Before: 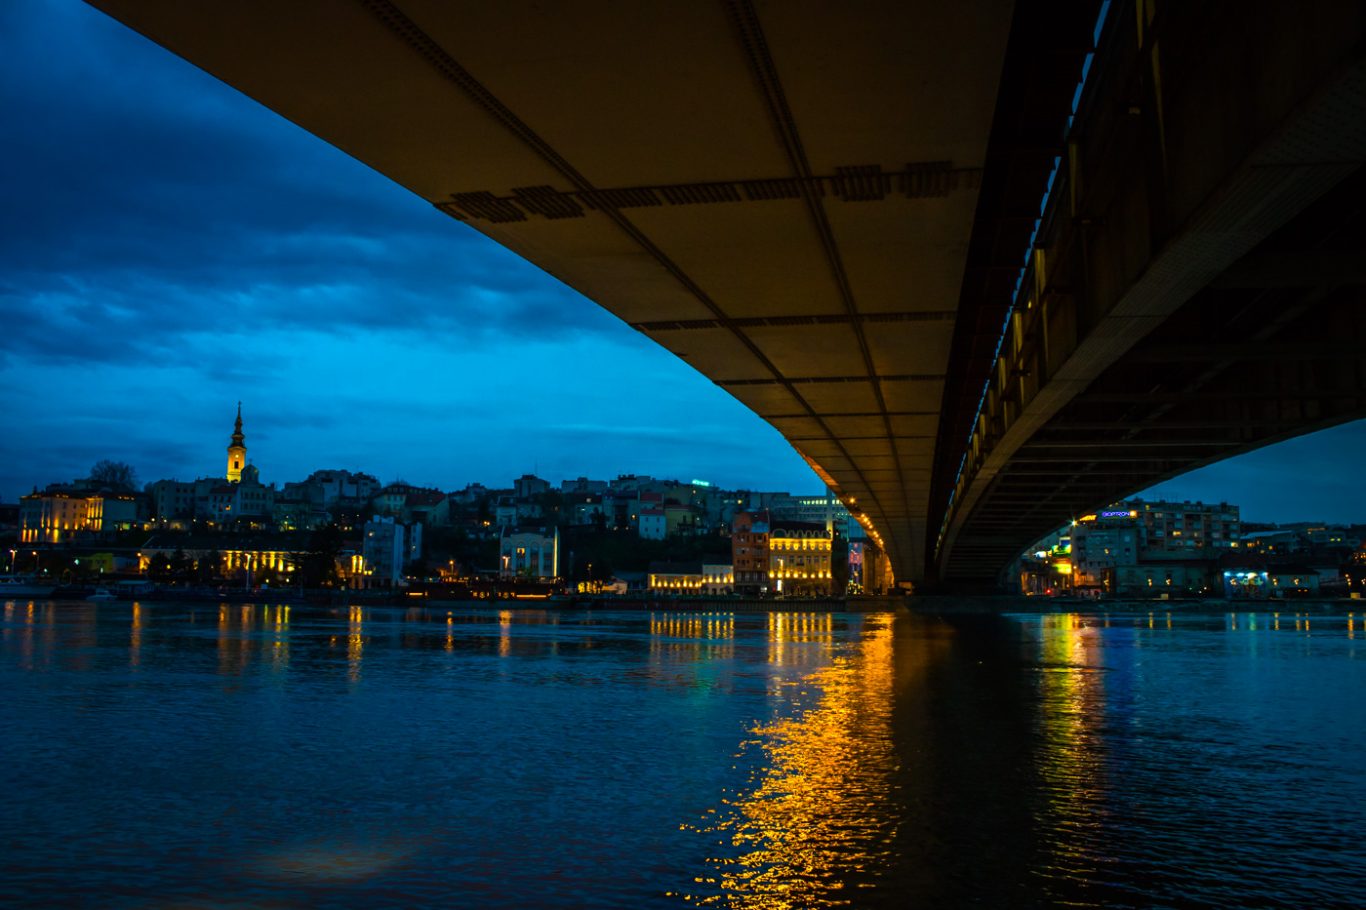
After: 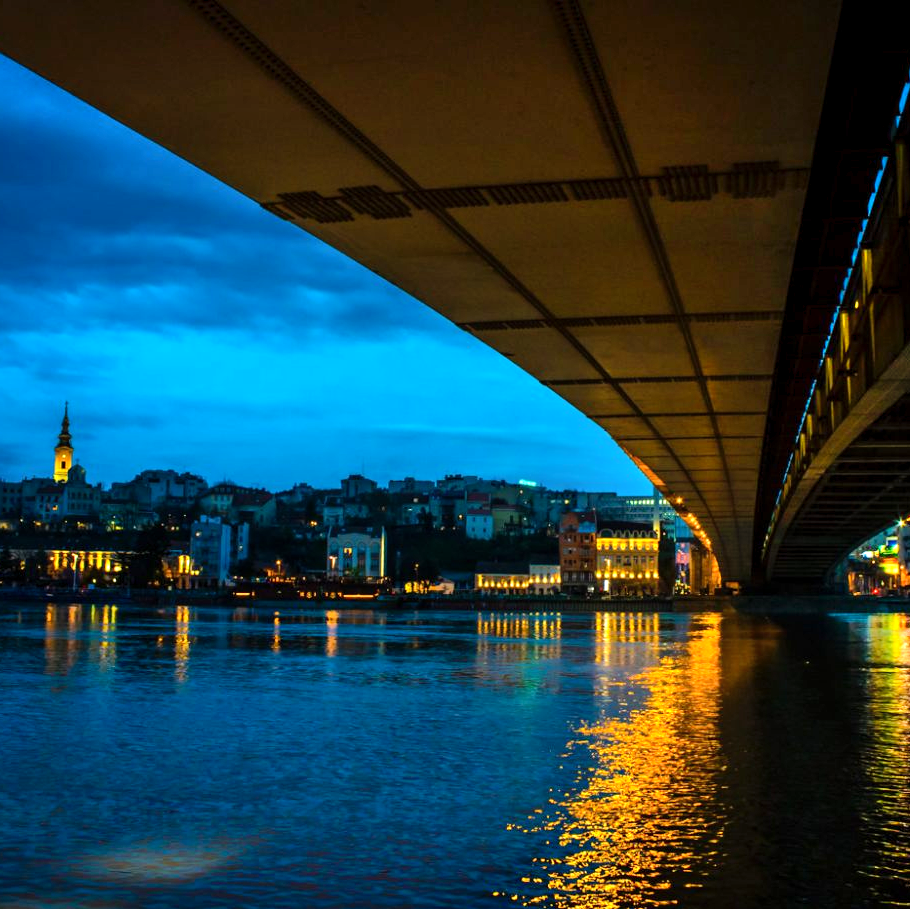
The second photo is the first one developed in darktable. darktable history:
shadows and highlights: radius 100.41, shadows 50.55, highlights -64.36, highlights color adjustment 49.82%, soften with gaussian
levels: levels [0, 0.43, 0.859]
exposure: black level correction 0.001, compensate highlight preservation false
crop and rotate: left 12.673%, right 20.66%
